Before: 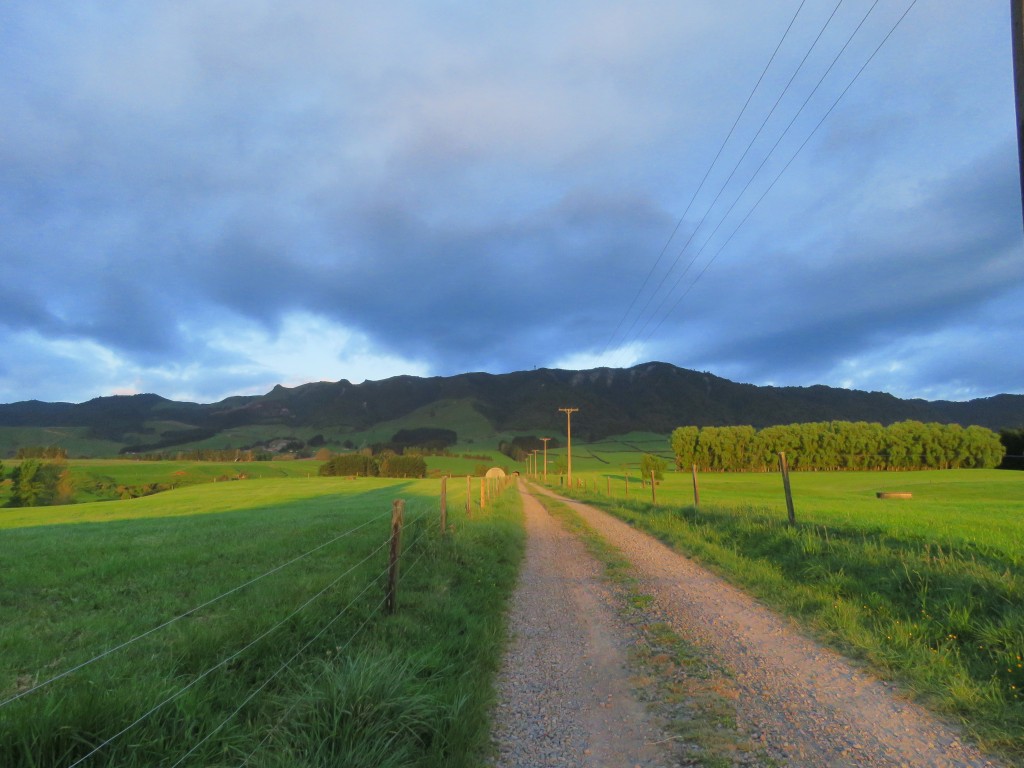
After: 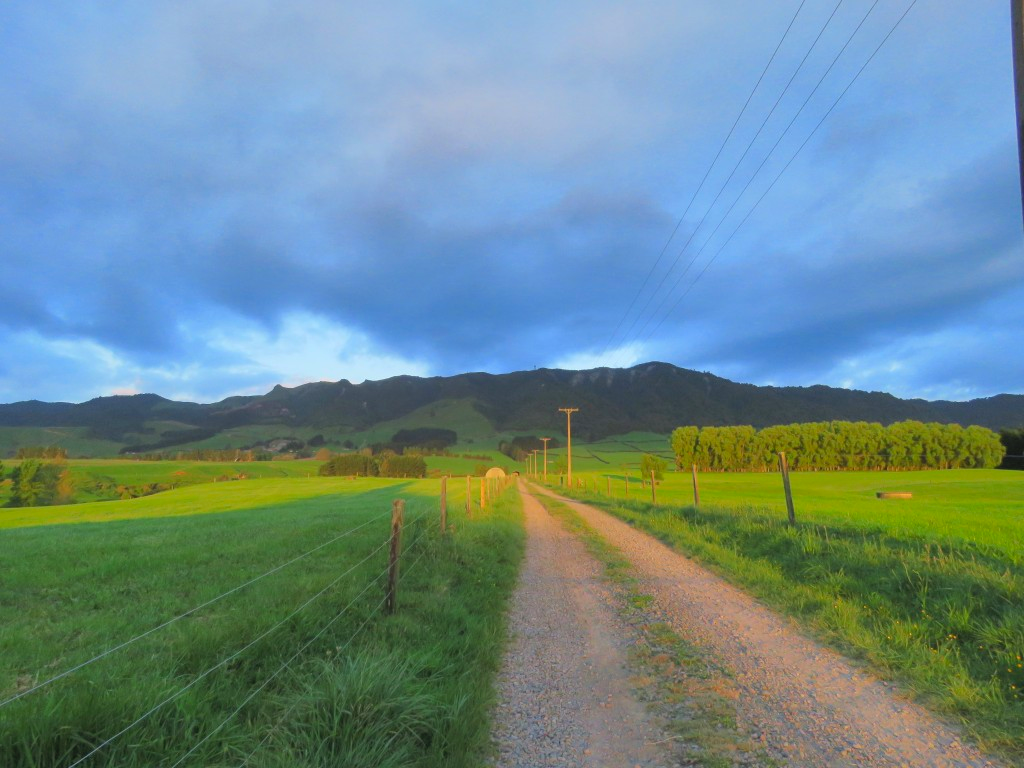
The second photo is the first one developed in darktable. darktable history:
shadows and highlights: shadows 30
contrast brightness saturation: brightness 0.09, saturation 0.19
